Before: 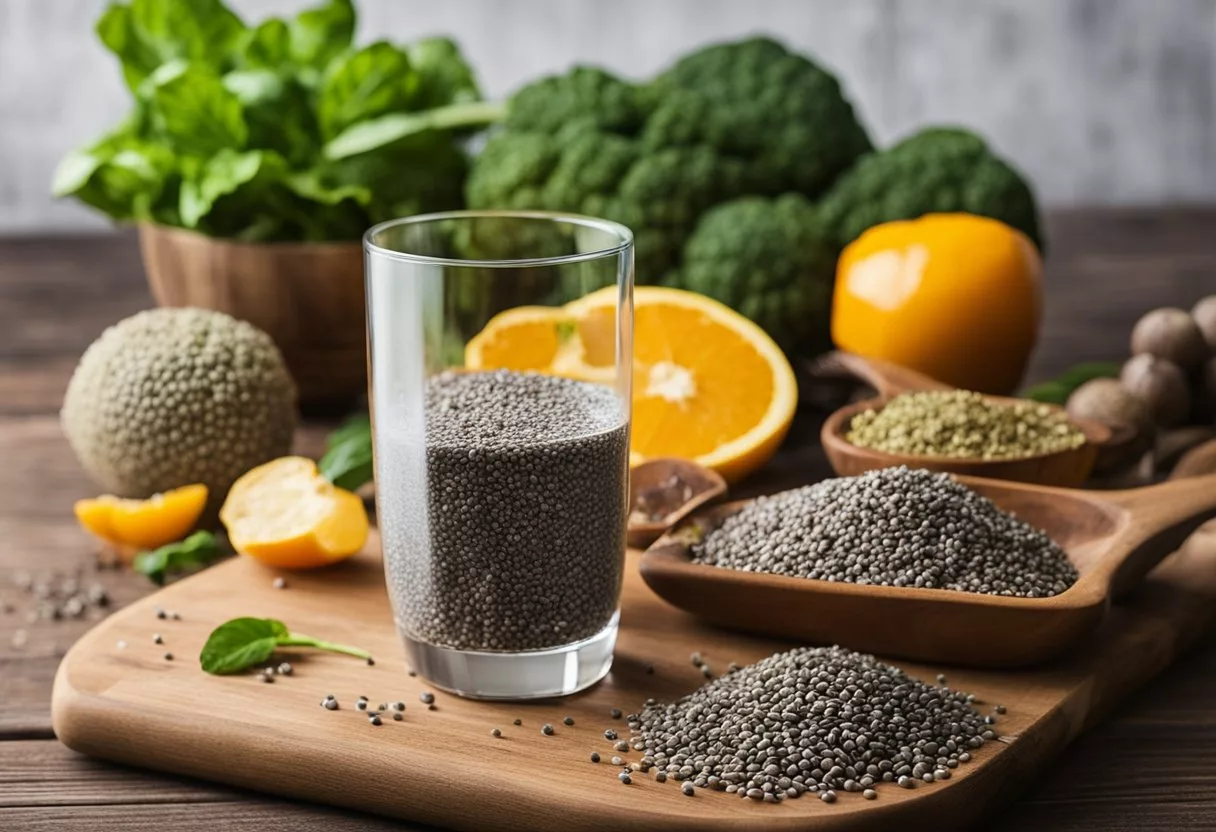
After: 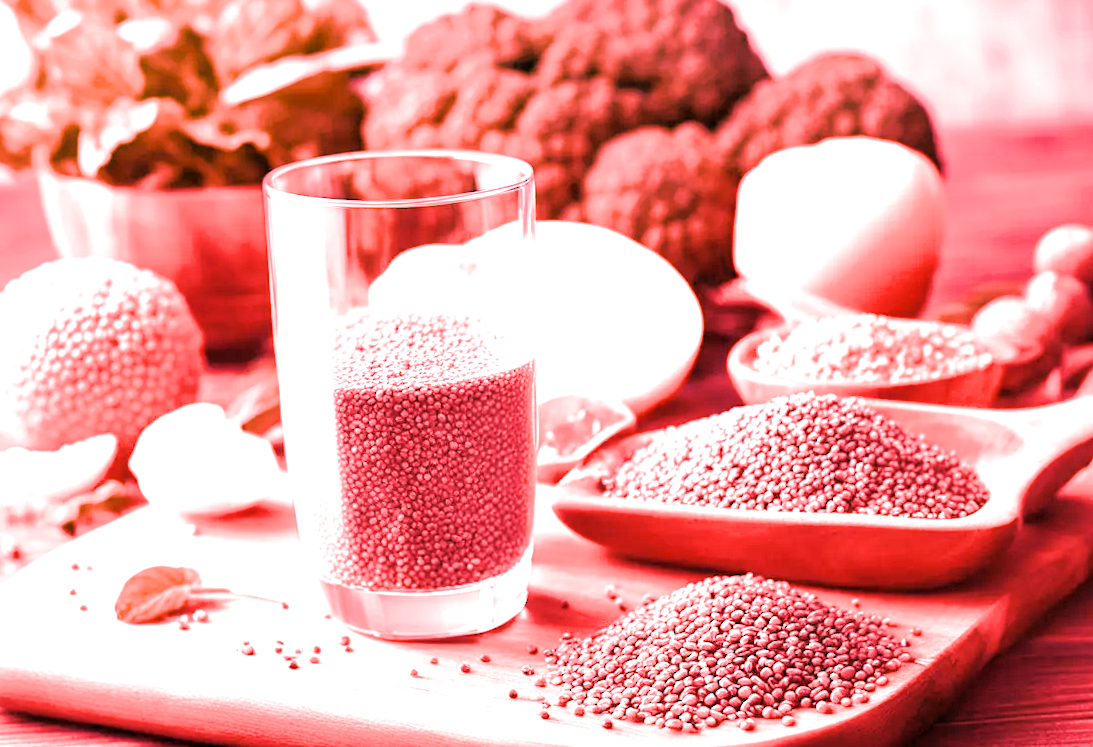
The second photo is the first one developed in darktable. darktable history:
white balance: red 4.26, blue 1.802
crop and rotate: angle 1.96°, left 5.673%, top 5.673%
filmic rgb: black relative exposure -7.65 EV, white relative exposure 4.56 EV, hardness 3.61
exposure: exposure 0.781 EV, compensate highlight preservation false
